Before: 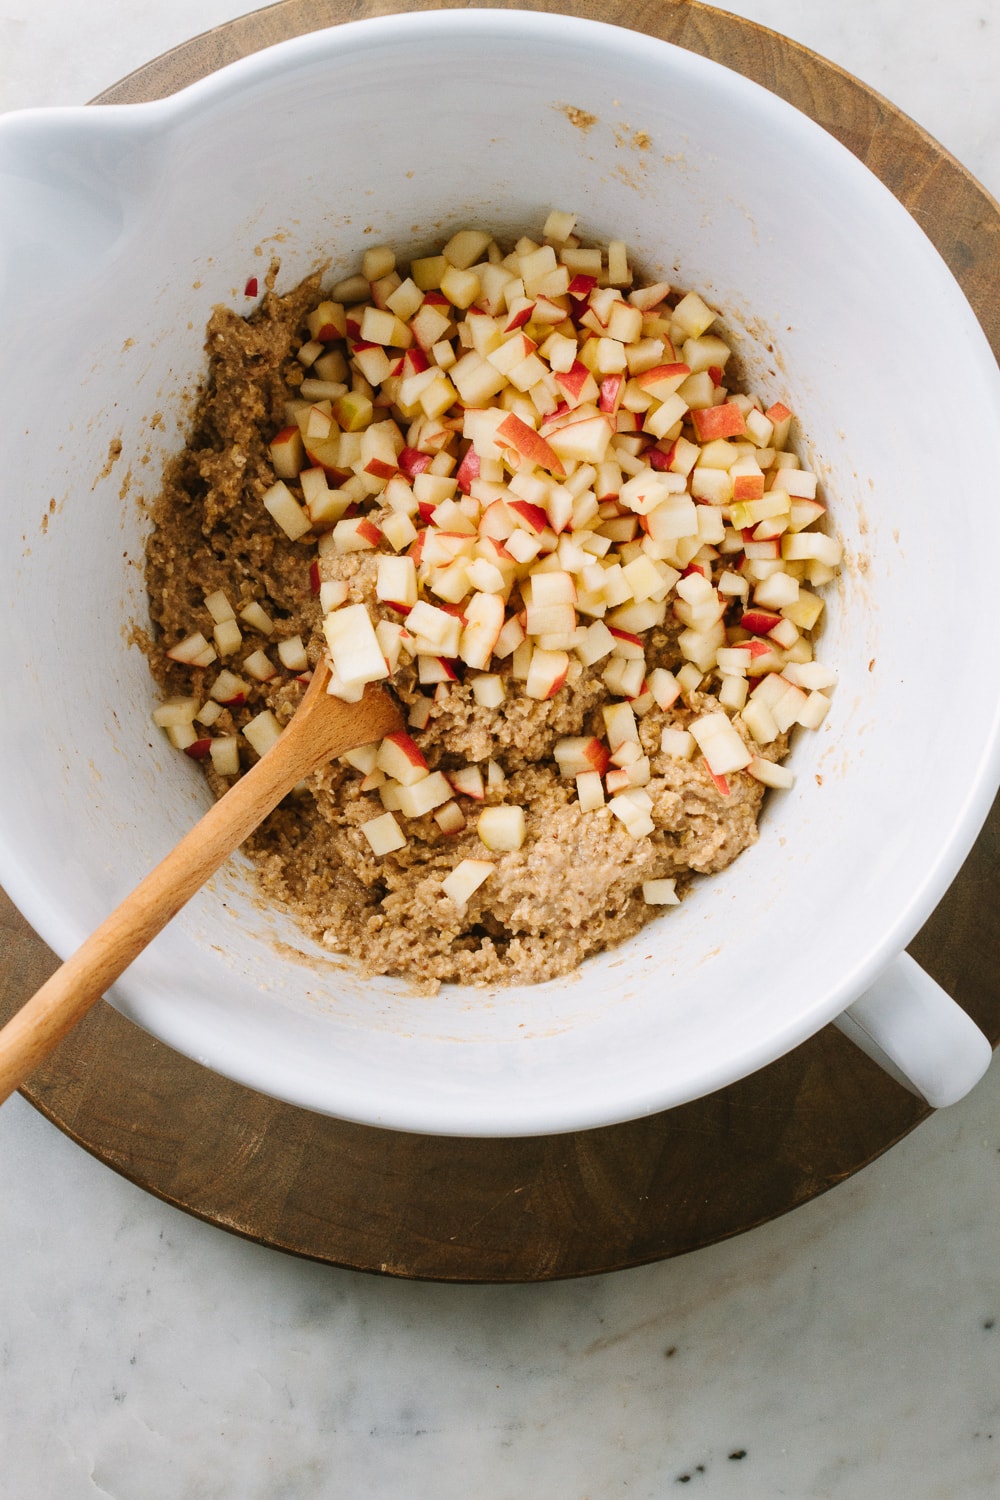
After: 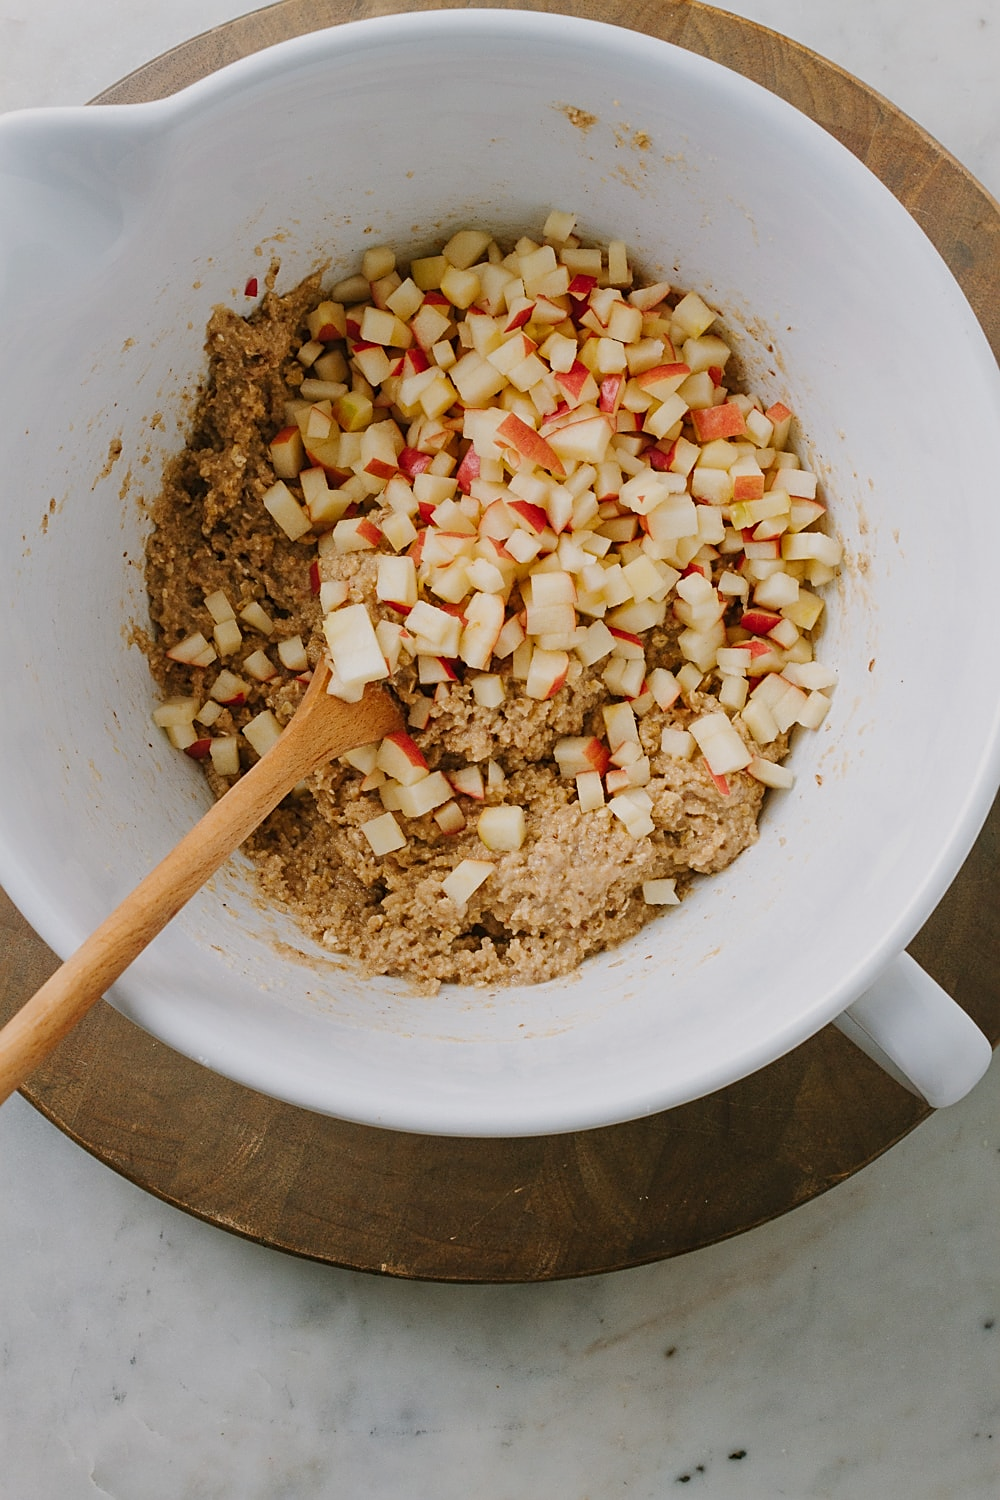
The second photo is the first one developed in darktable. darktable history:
sharpen: on, module defaults
tone equalizer: -8 EV 0.25 EV, -7 EV 0.417 EV, -6 EV 0.417 EV, -5 EV 0.25 EV, -3 EV -0.25 EV, -2 EV -0.417 EV, -1 EV -0.417 EV, +0 EV -0.25 EV, edges refinement/feathering 500, mask exposure compensation -1.57 EV, preserve details guided filter
white balance: emerald 1
